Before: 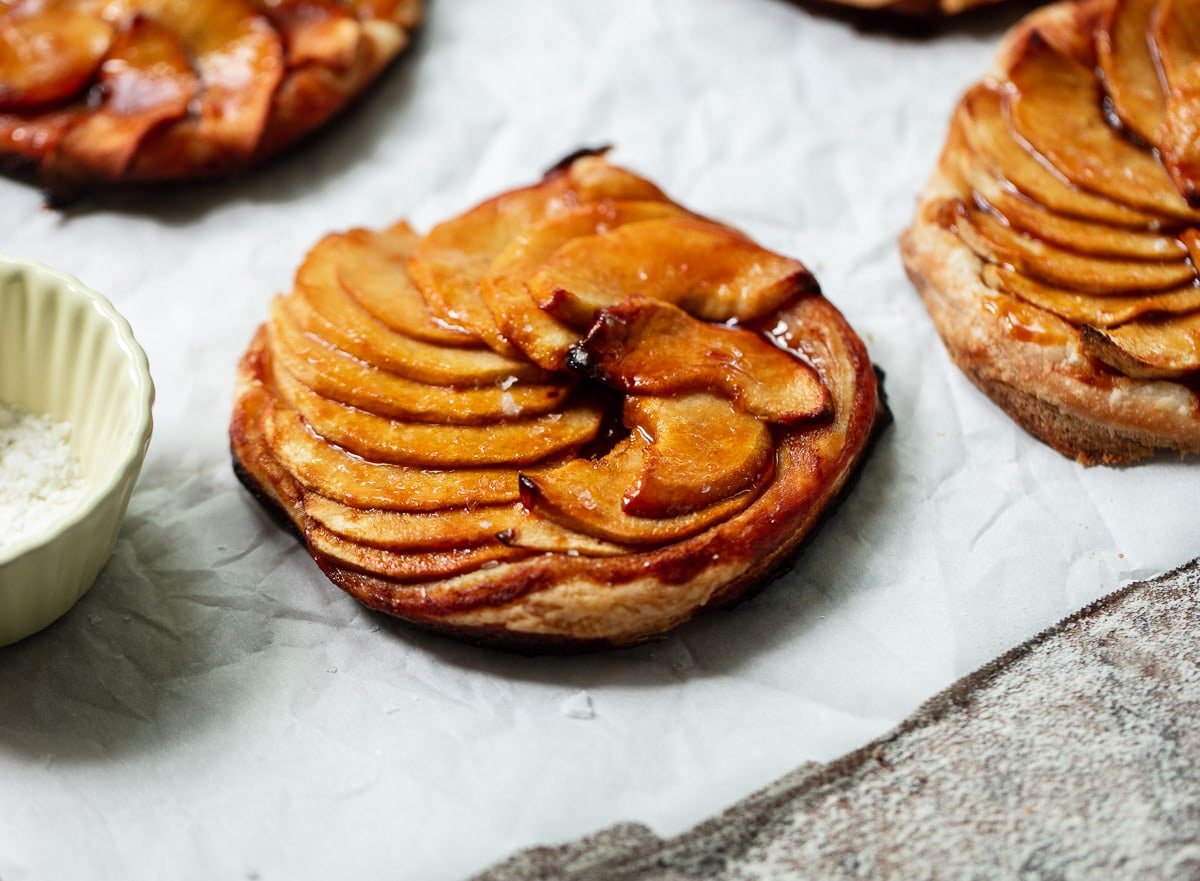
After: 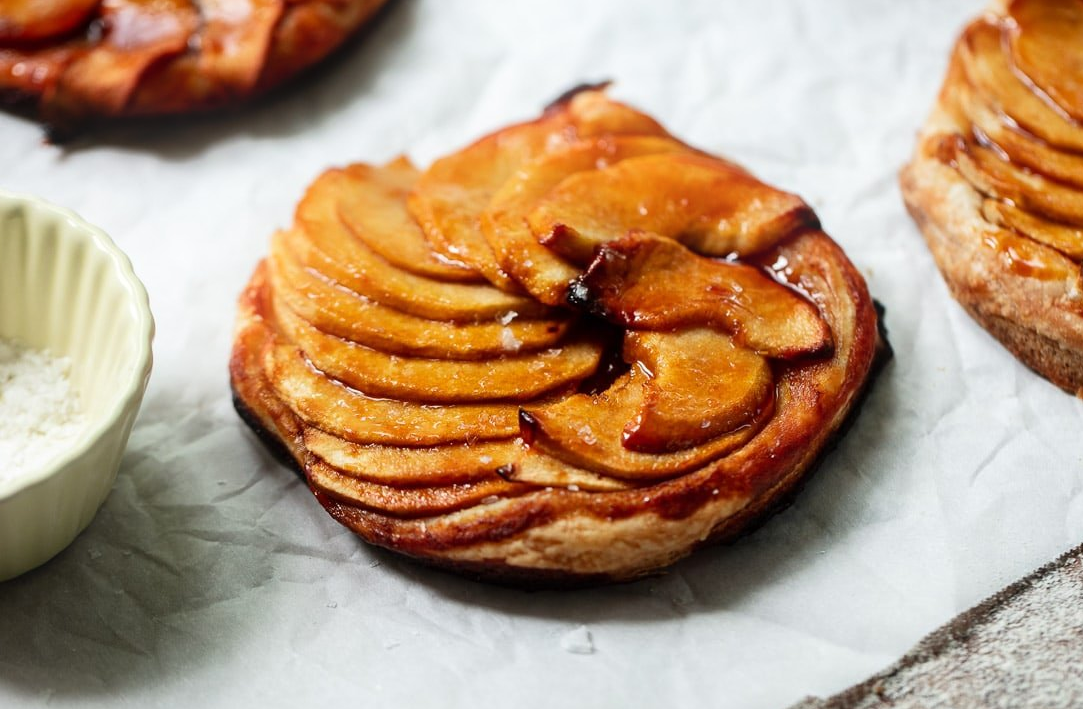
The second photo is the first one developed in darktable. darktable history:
bloom: size 13.65%, threshold 98.39%, strength 4.82%
crop: top 7.49%, right 9.717%, bottom 11.943%
